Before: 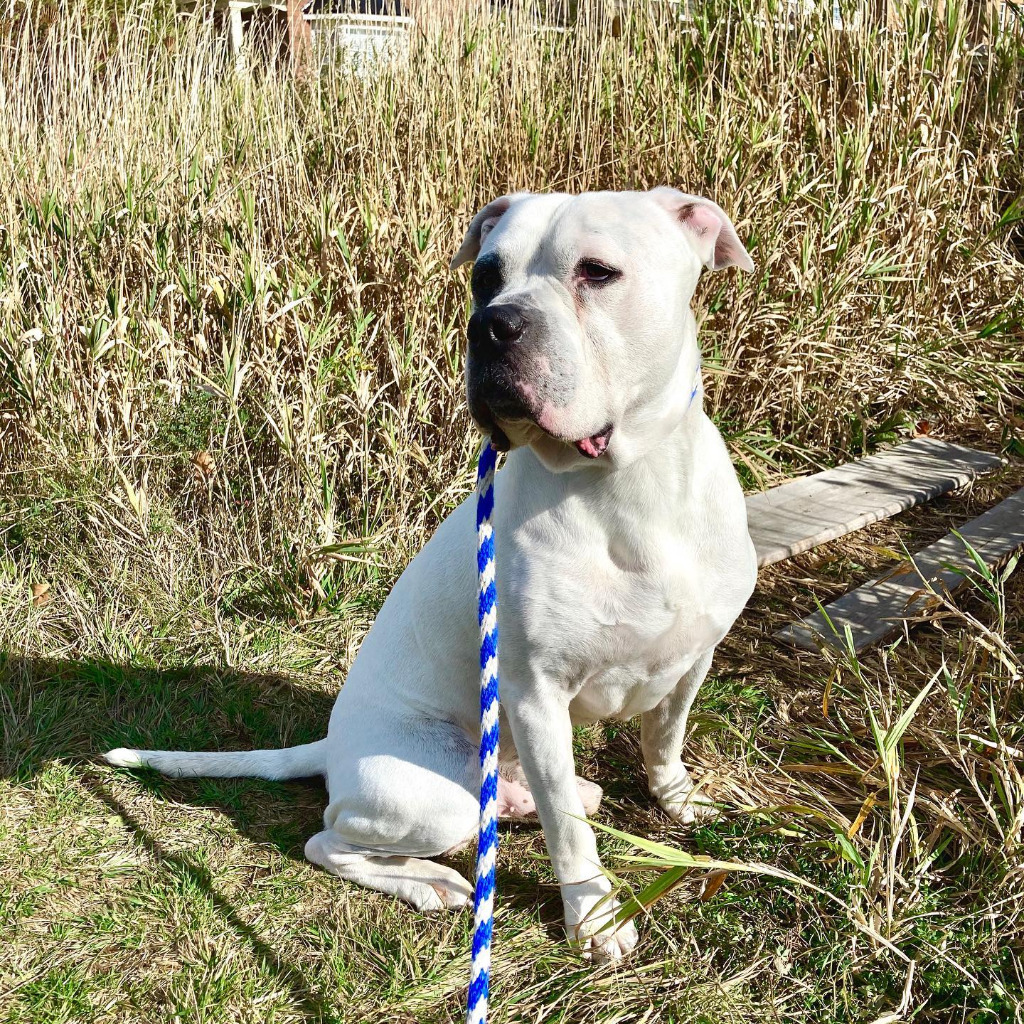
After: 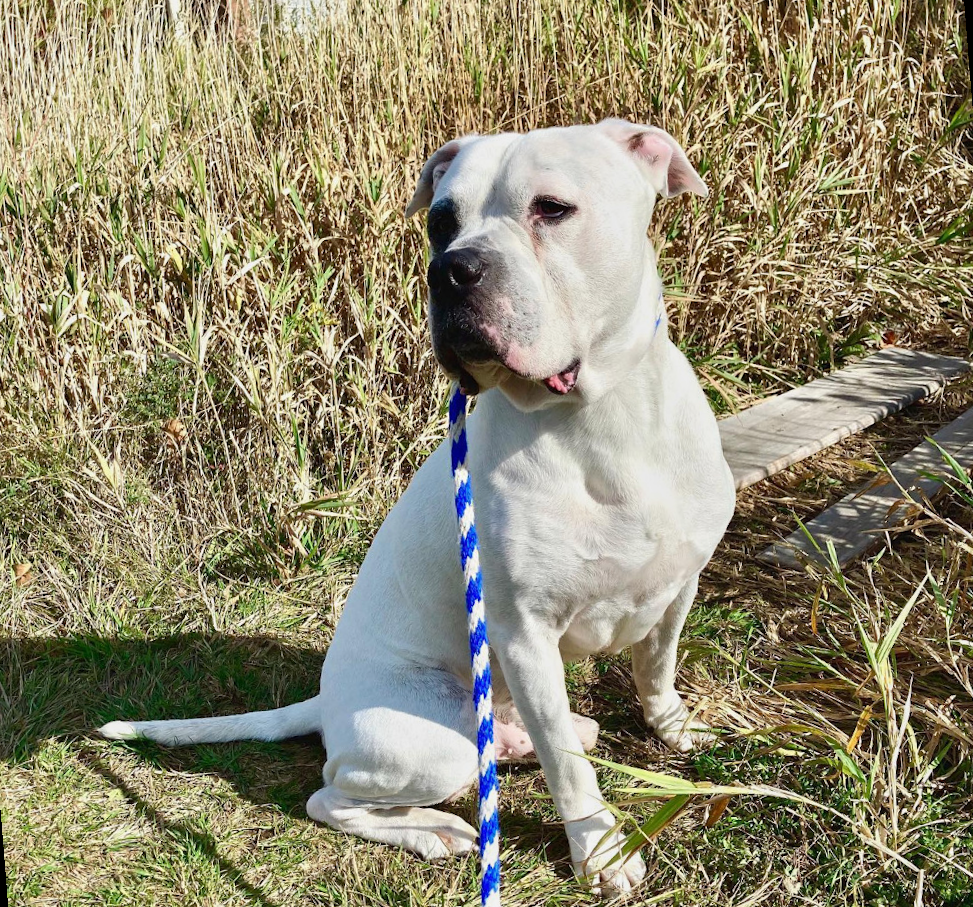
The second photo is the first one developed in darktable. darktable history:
crop and rotate: left 0.614%, top 0.179%, bottom 0.309%
rotate and perspective: rotation -4.57°, crop left 0.054, crop right 0.944, crop top 0.087, crop bottom 0.914
tone equalizer: -8 EV -0.002 EV, -7 EV 0.005 EV, -6 EV -0.009 EV, -5 EV 0.011 EV, -4 EV -0.012 EV, -3 EV 0.007 EV, -2 EV -0.062 EV, -1 EV -0.293 EV, +0 EV -0.582 EV, smoothing diameter 2%, edges refinement/feathering 20, mask exposure compensation -1.57 EV, filter diffusion 5
